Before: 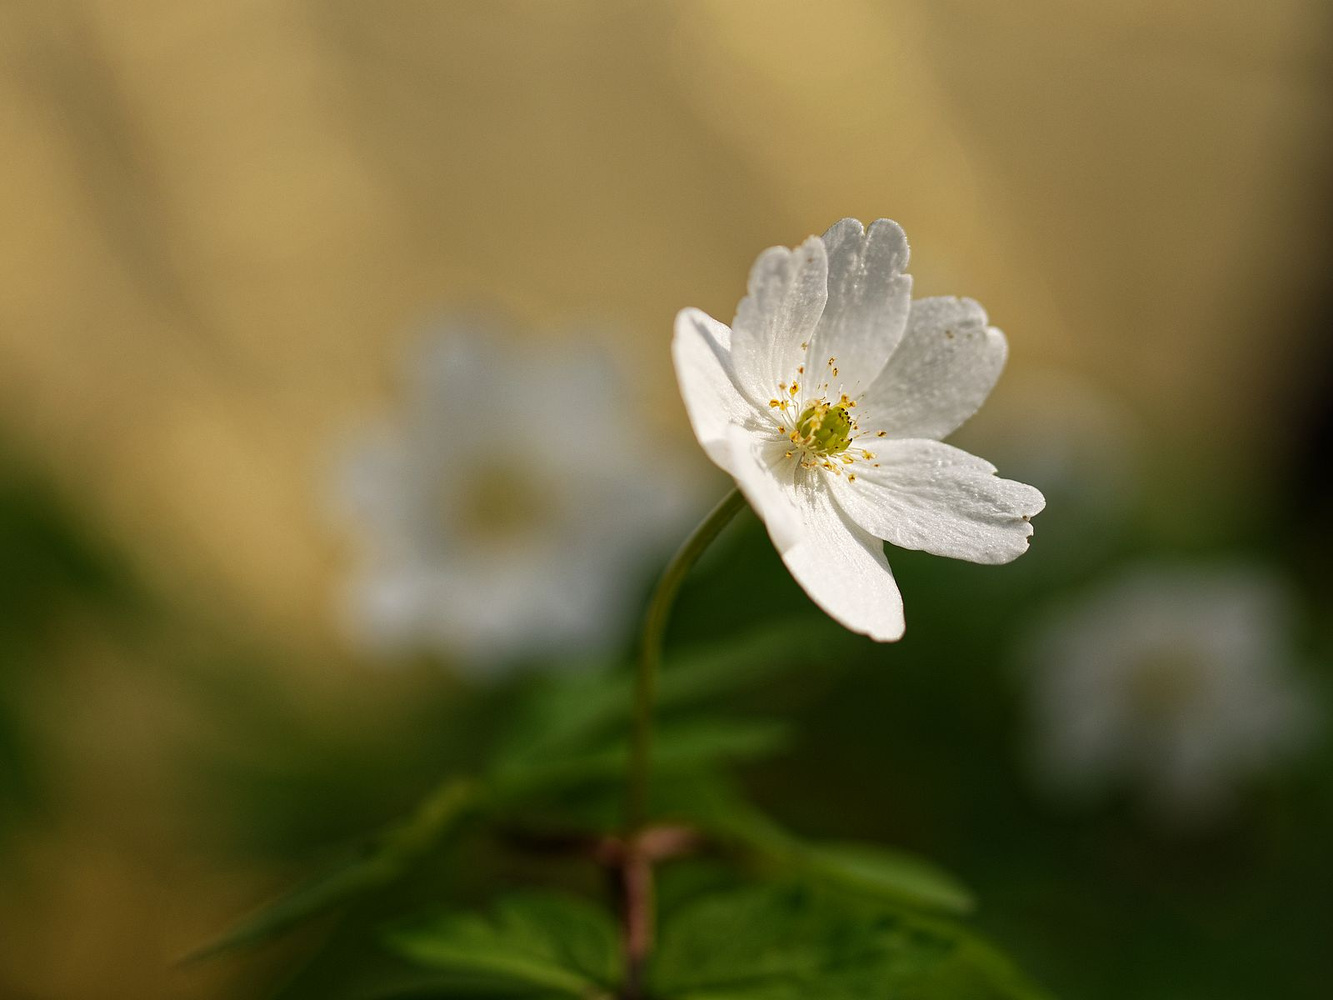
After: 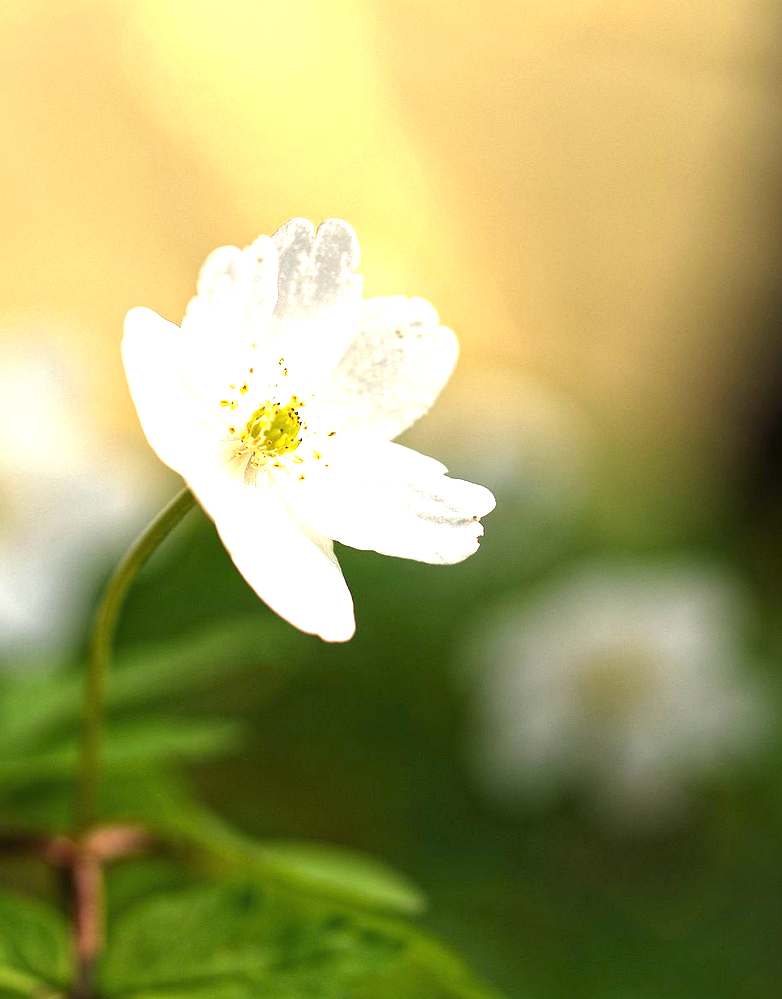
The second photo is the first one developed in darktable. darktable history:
exposure: black level correction 0, exposure 1.694 EV, compensate highlight preservation false
crop: left 41.296%
